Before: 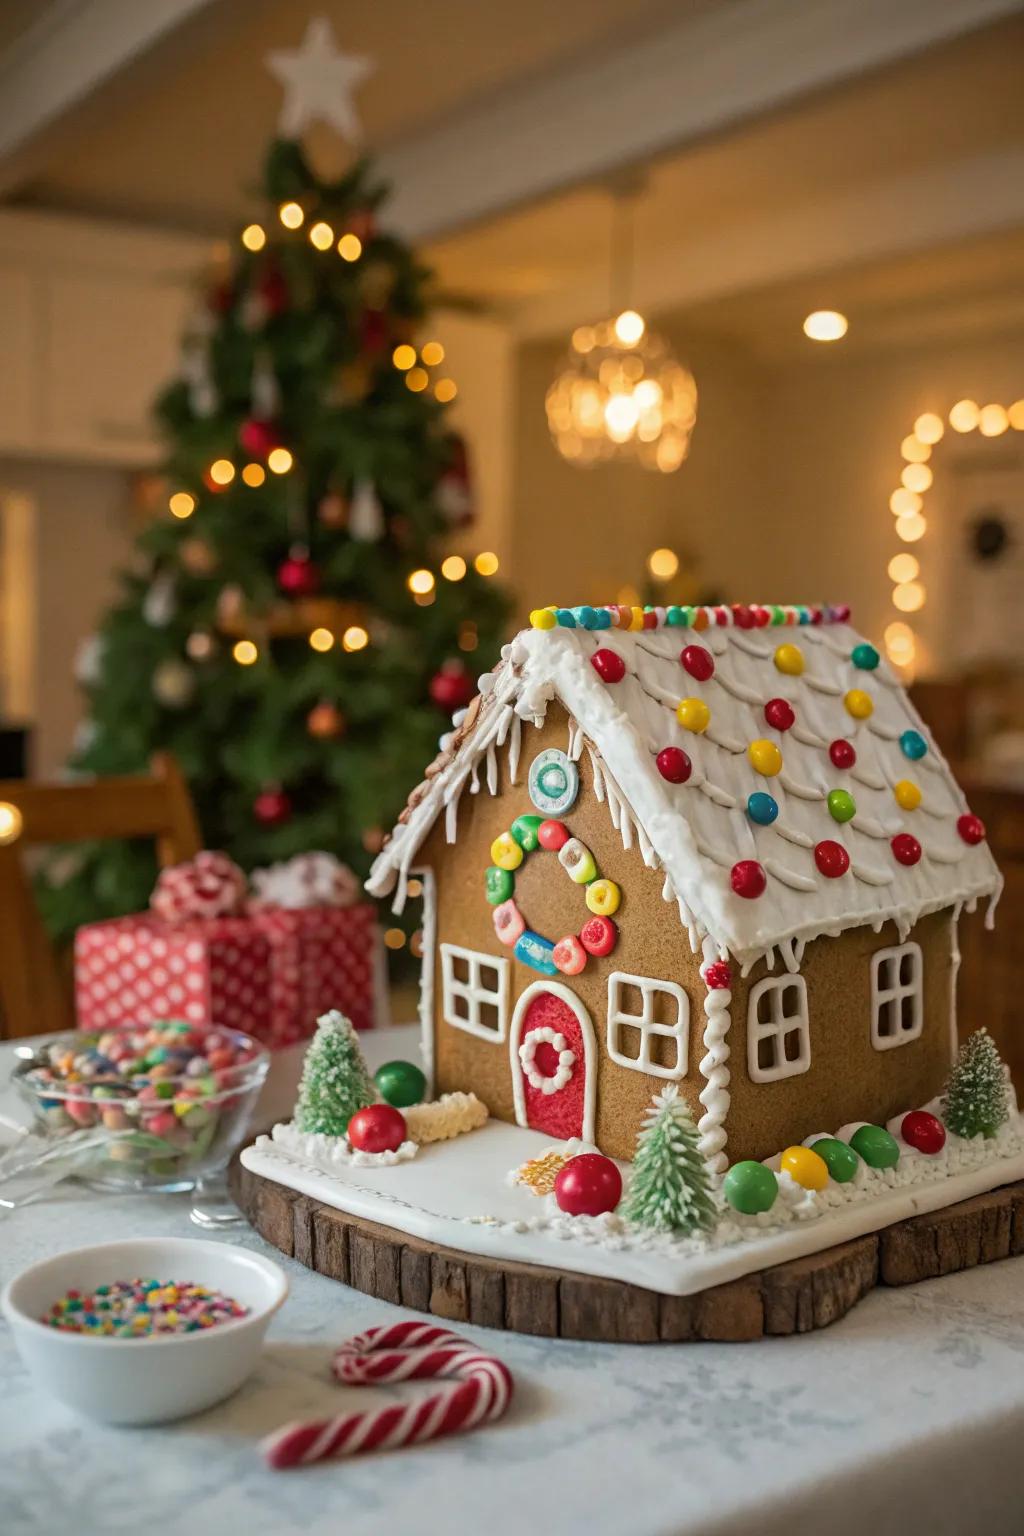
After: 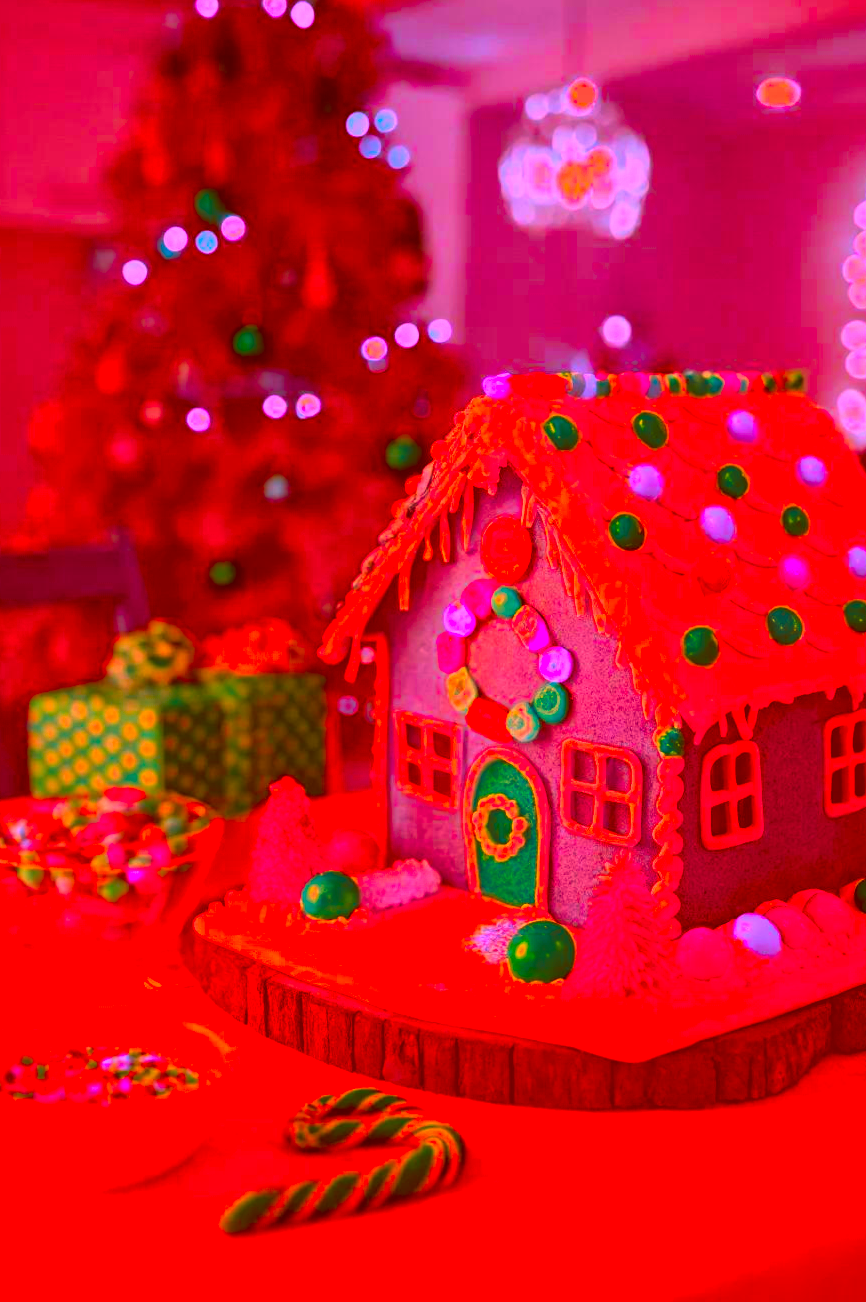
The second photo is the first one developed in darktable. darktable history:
crop and rotate: left 4.684%, top 15.172%, right 10.682%
color correction: highlights a* -39.03, highlights b* -39.6, shadows a* -39.25, shadows b* -39.53, saturation -2.98
